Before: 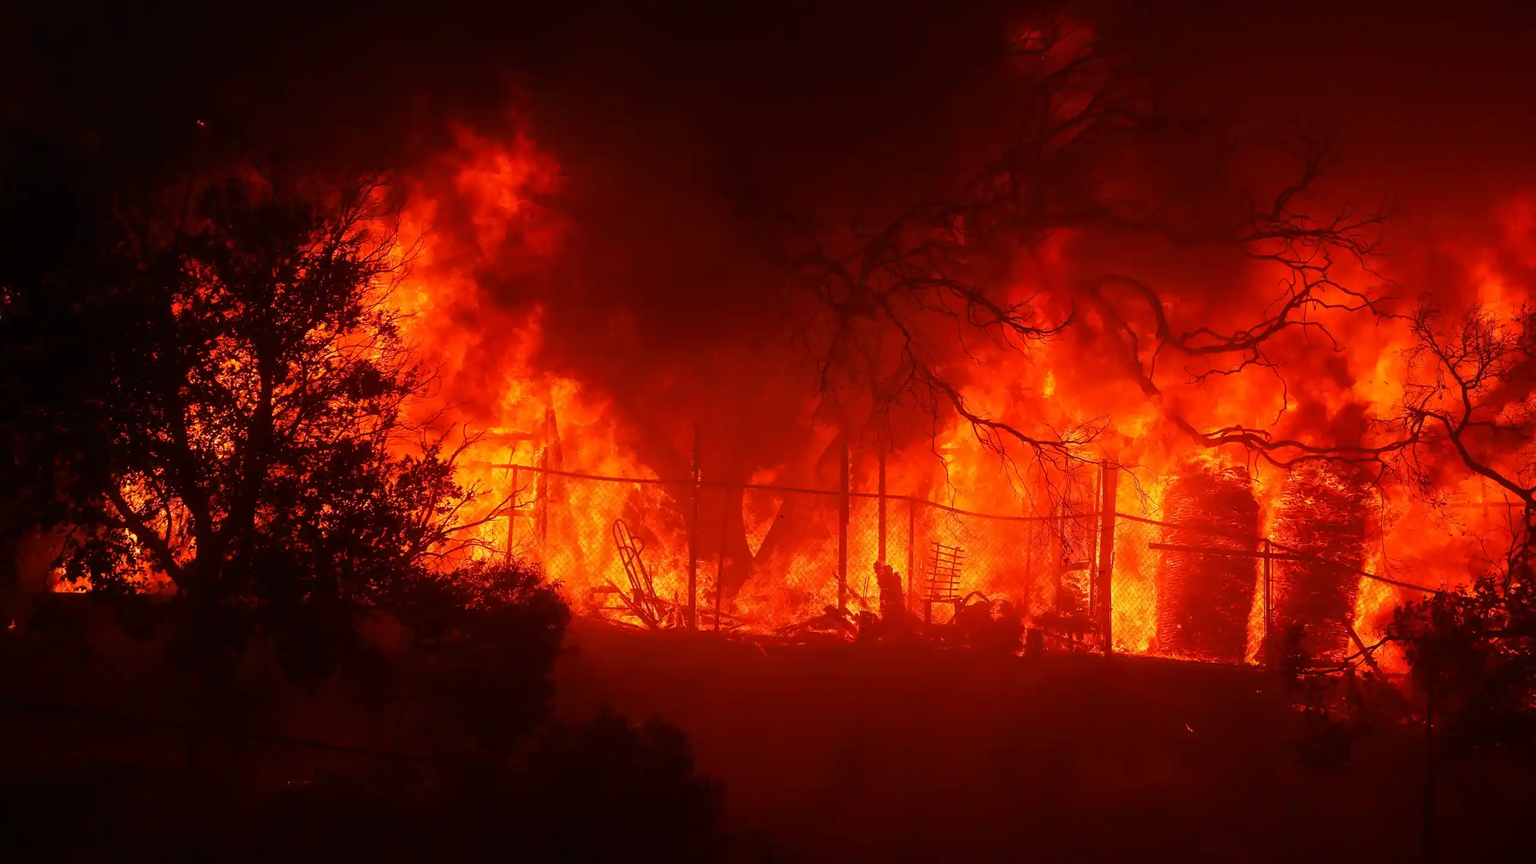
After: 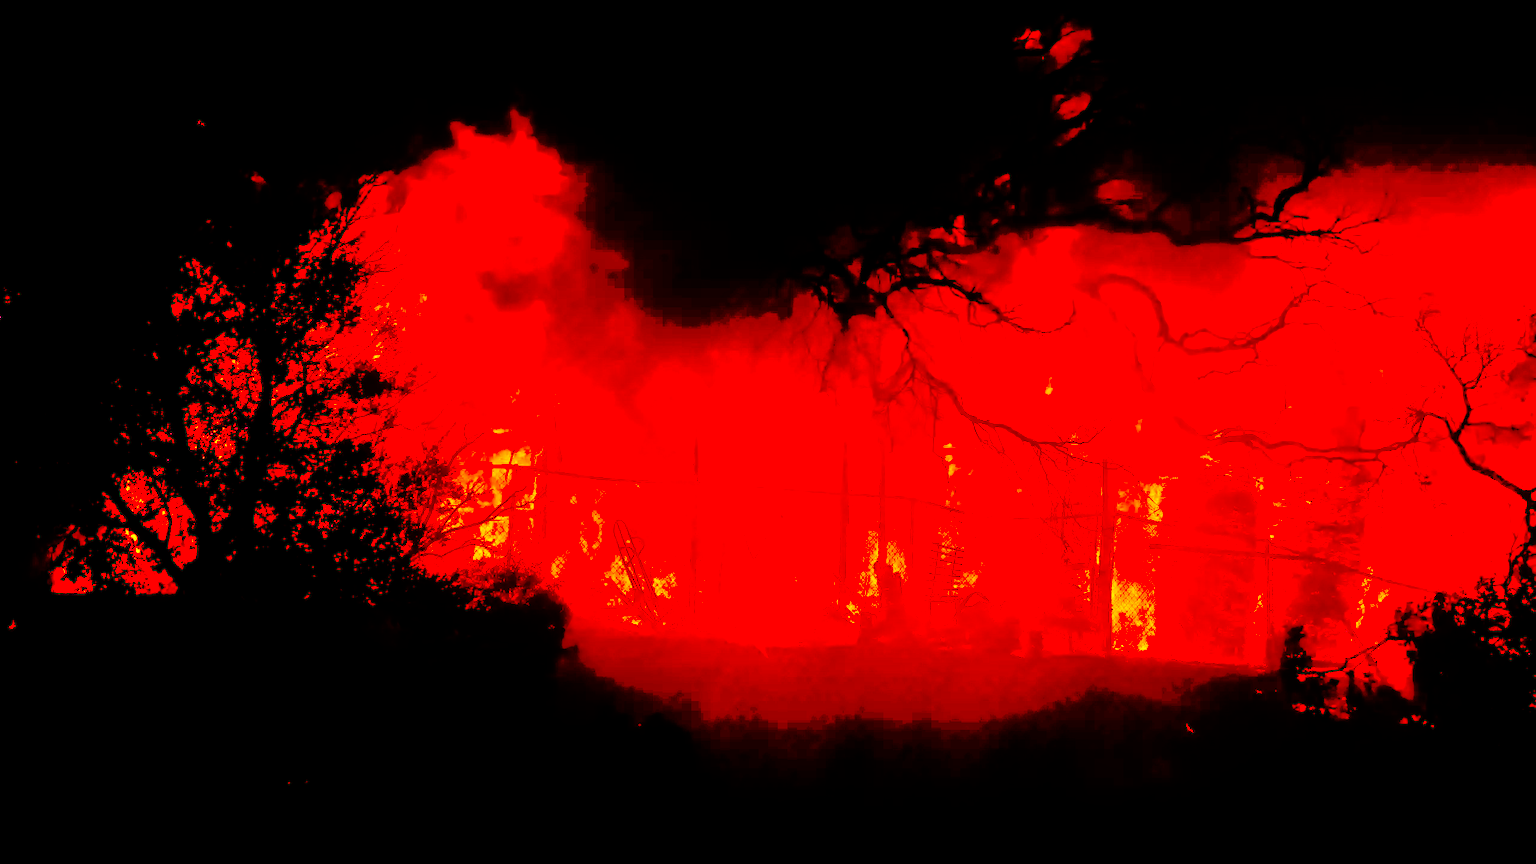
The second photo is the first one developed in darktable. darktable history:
filmic rgb: black relative exposure -7.49 EV, white relative exposure 4.99 EV, hardness 3.31, contrast 1.297, add noise in highlights 0.002, color science v3 (2019), use custom middle-gray values true, iterations of high-quality reconstruction 0, contrast in highlights soft
shadows and highlights: soften with gaussian
contrast brightness saturation: contrast 0.765, brightness -0.997, saturation 0.993
color correction: highlights a* -11.07, highlights b* 9.89, saturation 1.71
color balance rgb: highlights gain › chroma 1.433%, highlights gain › hue 311.16°, perceptual saturation grading › global saturation 20.822%, perceptual saturation grading › highlights -19.875%, perceptual saturation grading › shadows 29.407%
